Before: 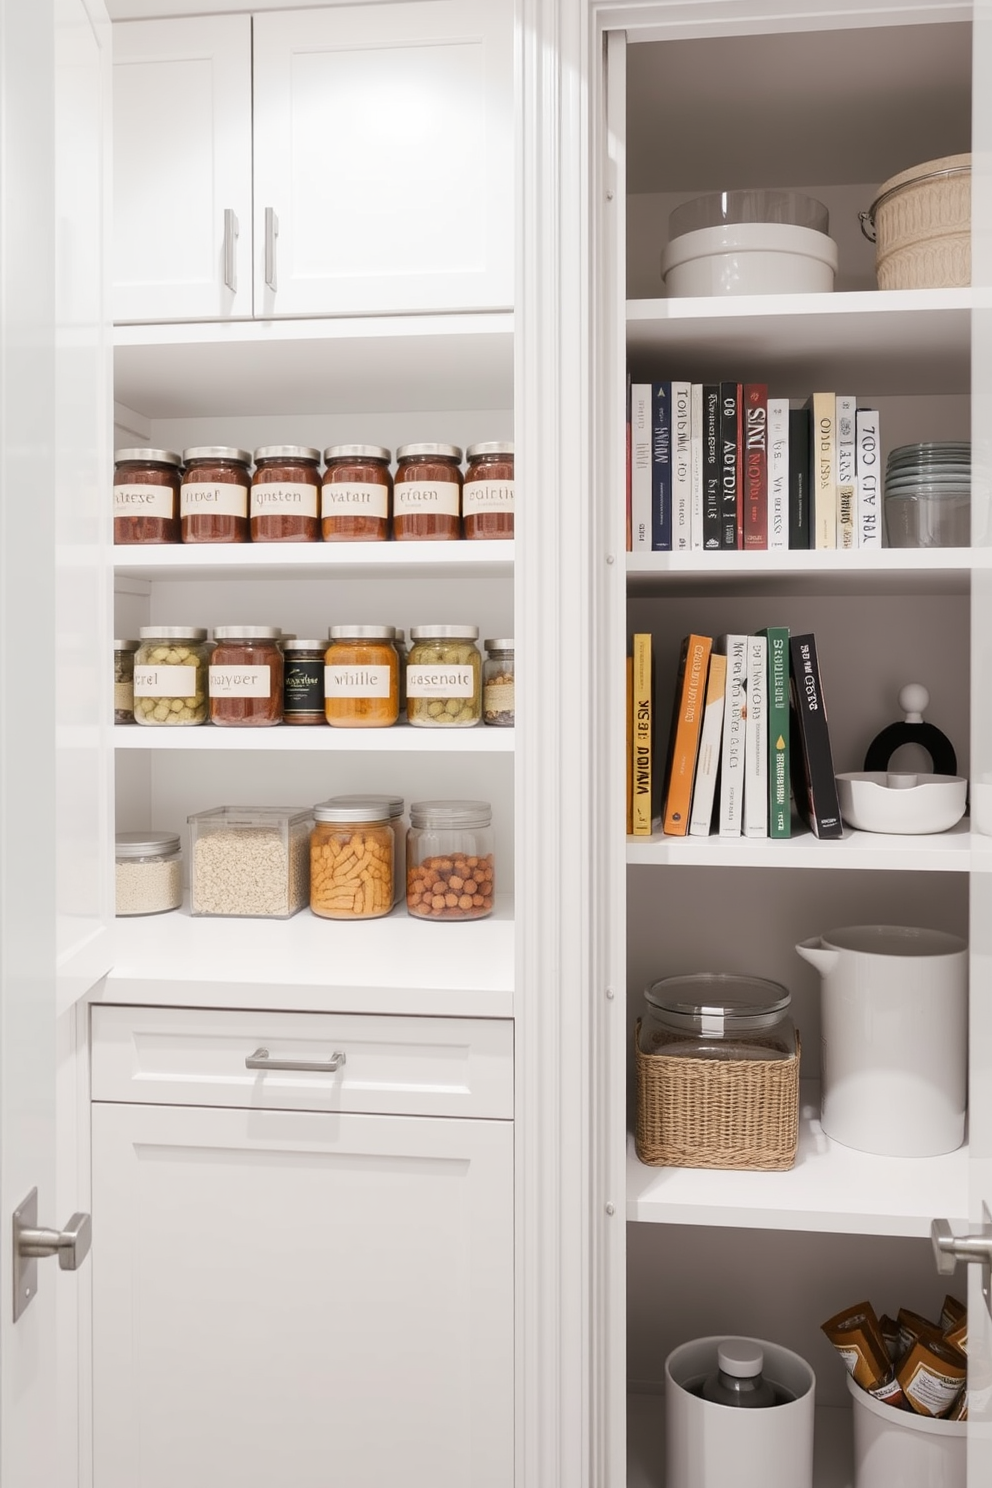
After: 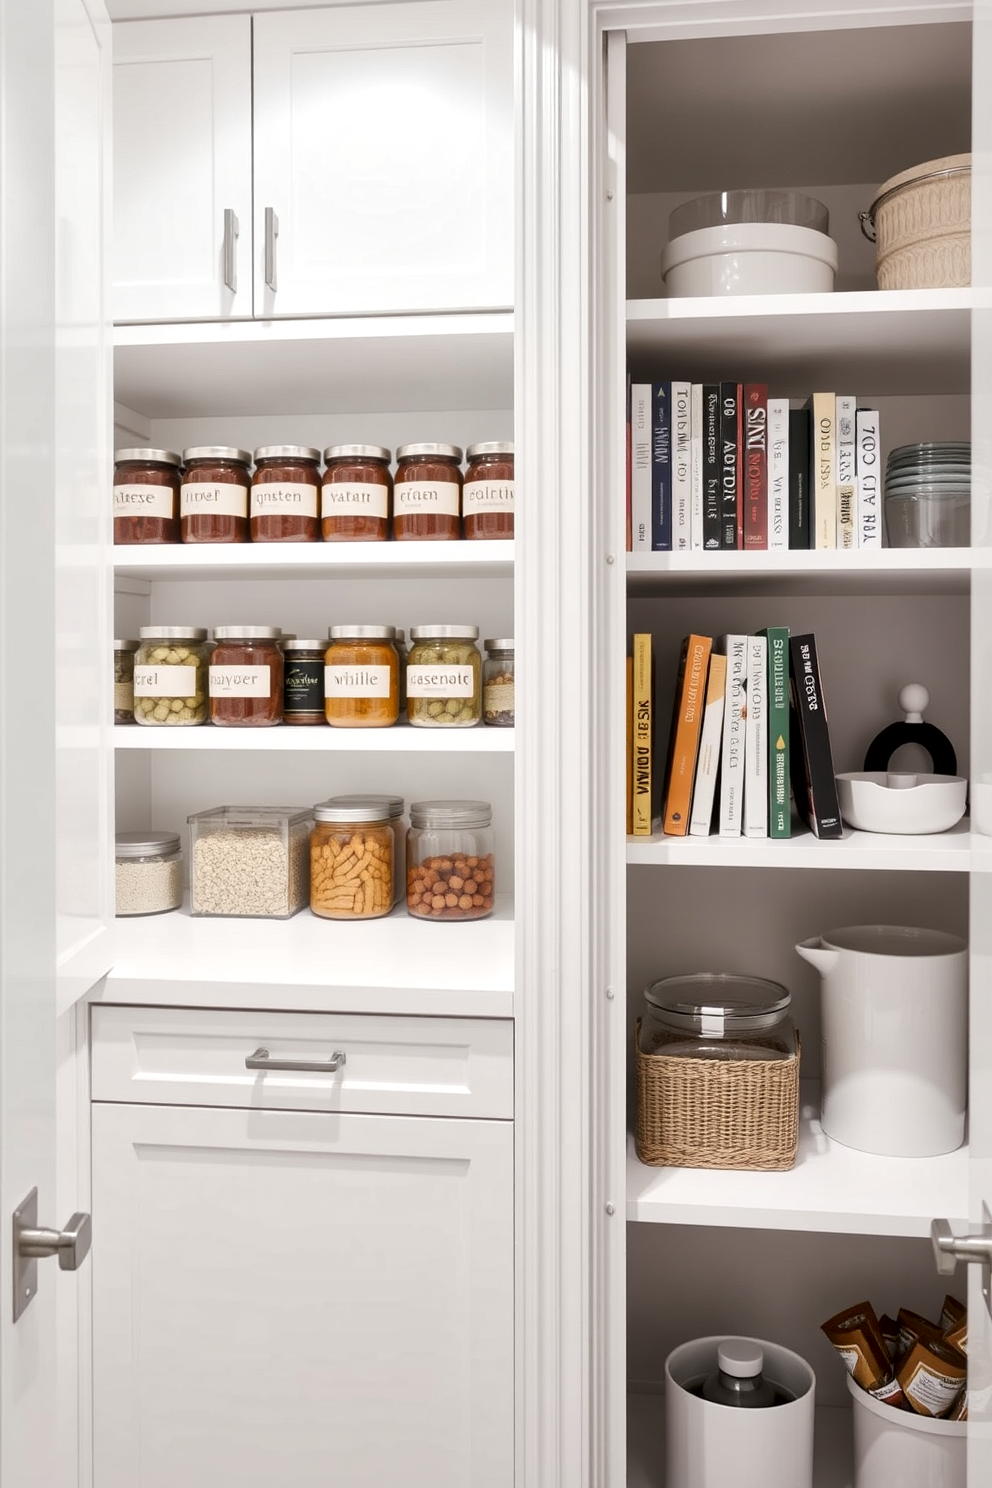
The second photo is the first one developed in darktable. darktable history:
local contrast: mode bilateral grid, contrast 21, coarseness 50, detail 171%, midtone range 0.2
